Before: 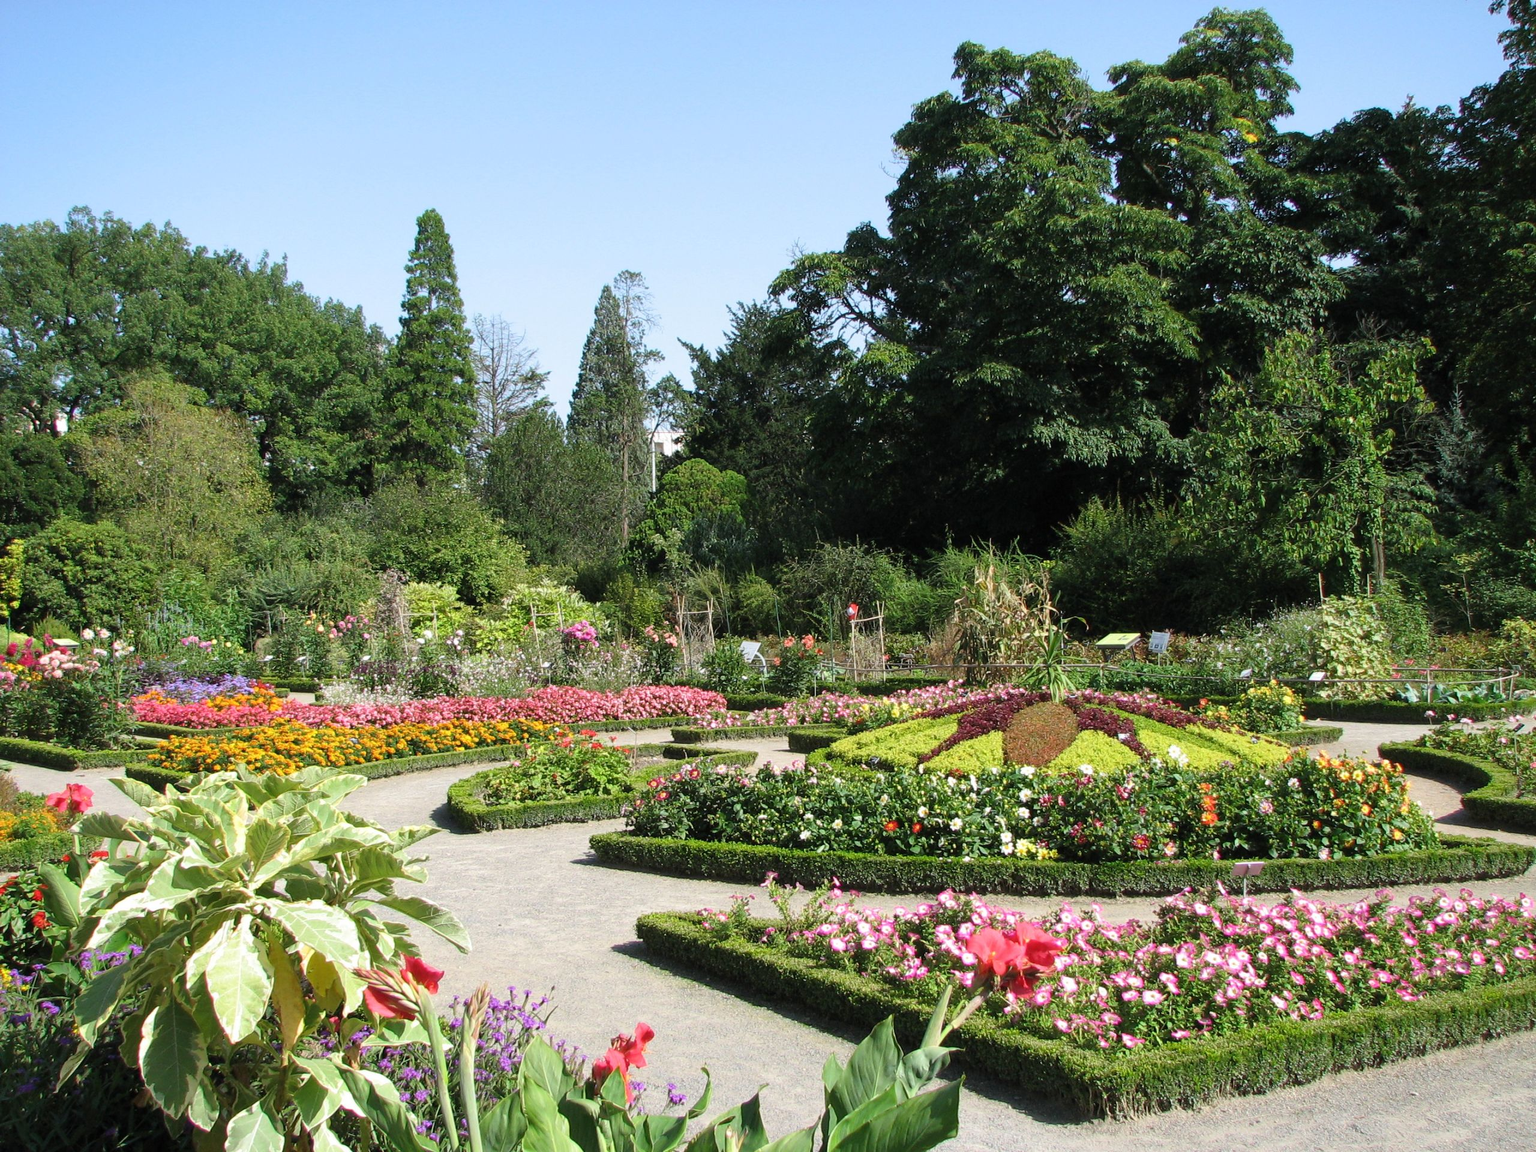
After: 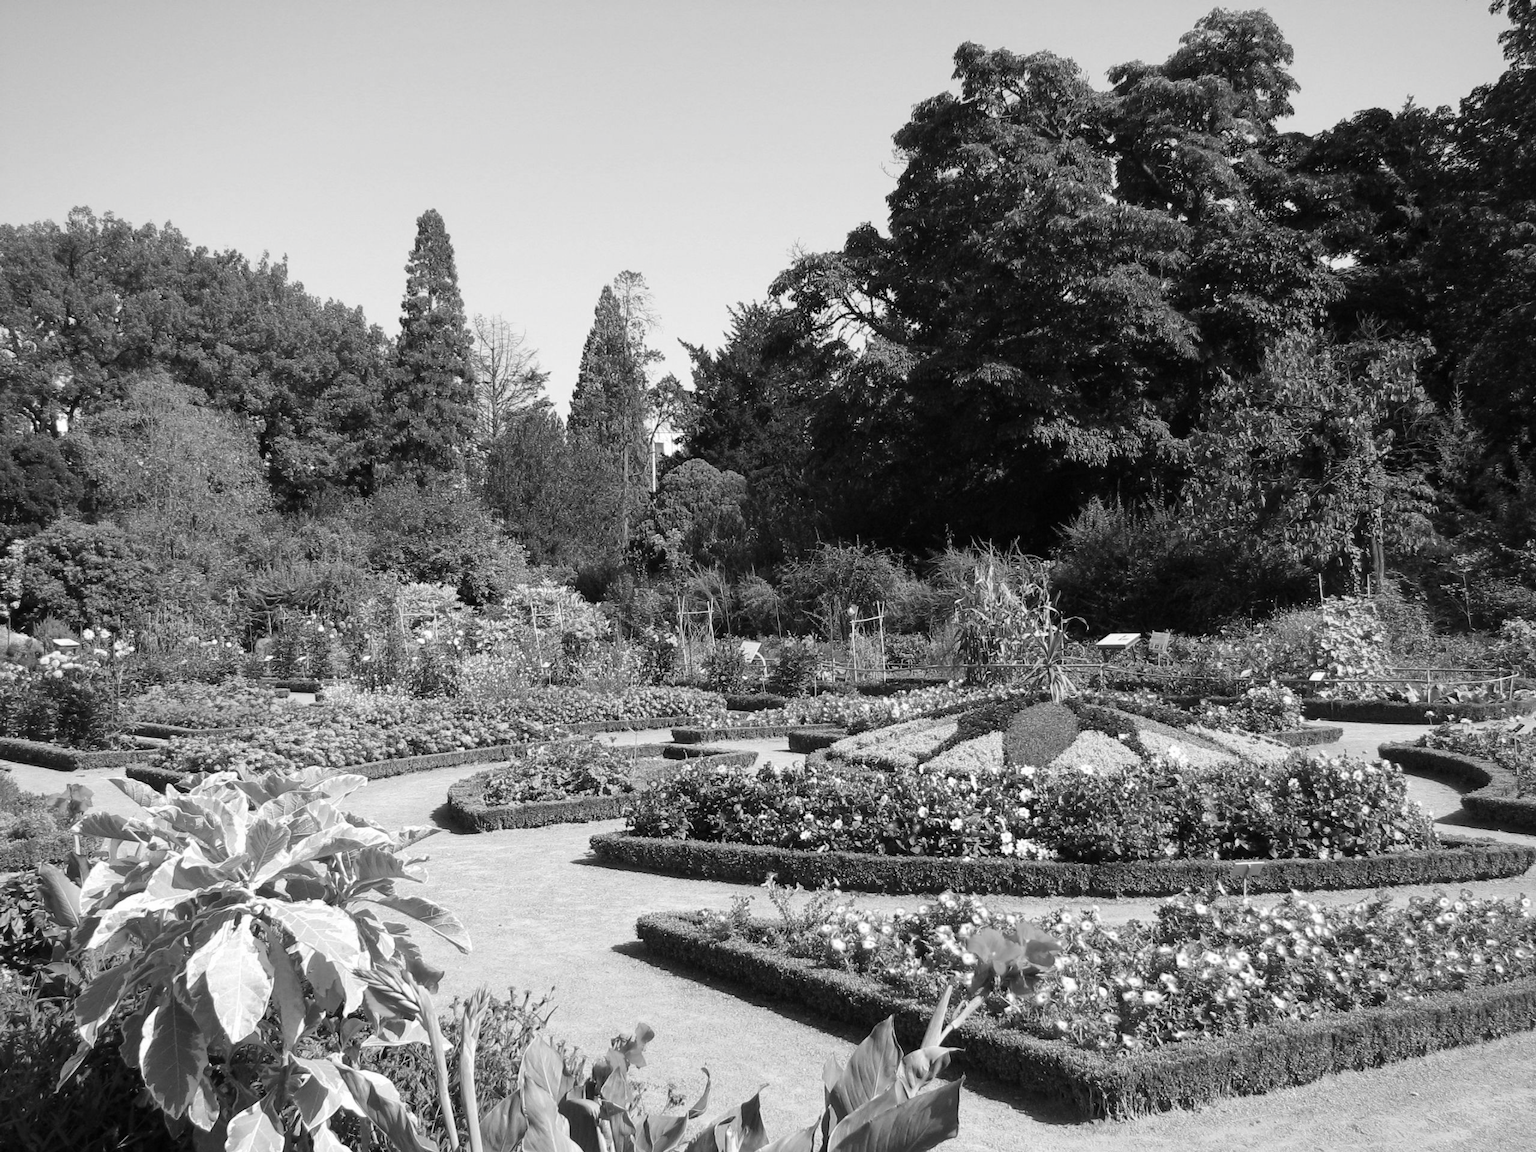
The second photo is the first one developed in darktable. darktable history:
contrast brightness saturation: saturation -0.998
